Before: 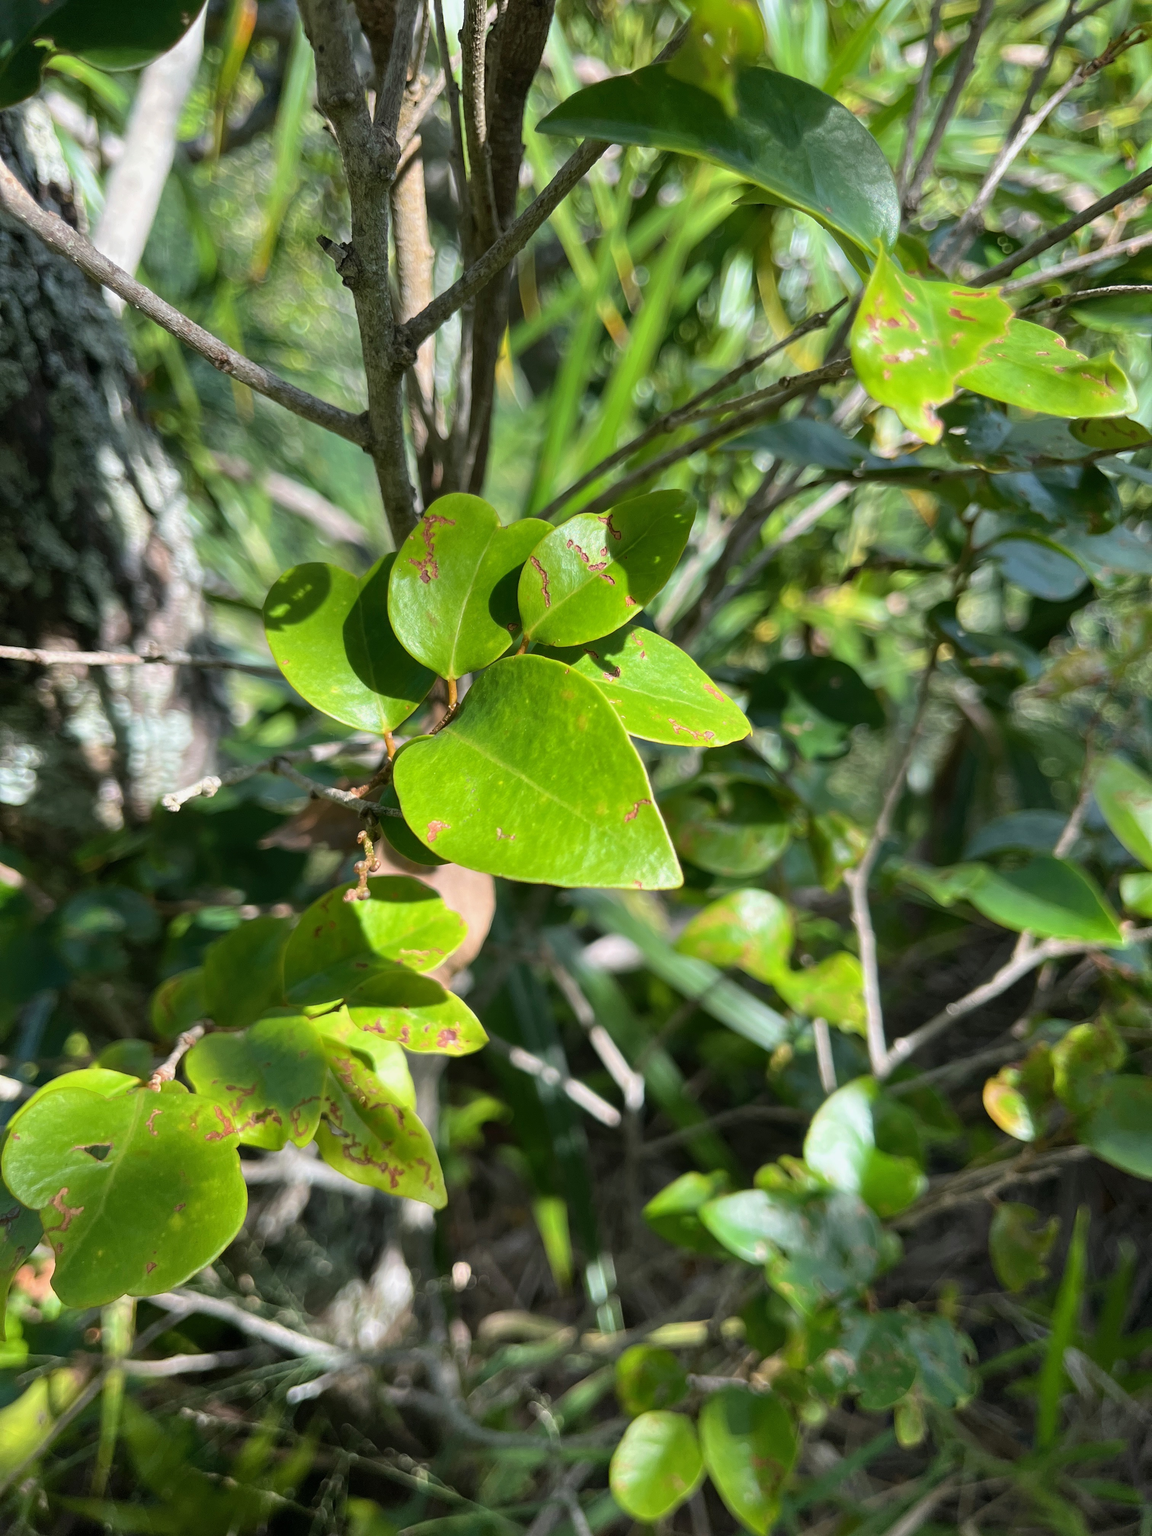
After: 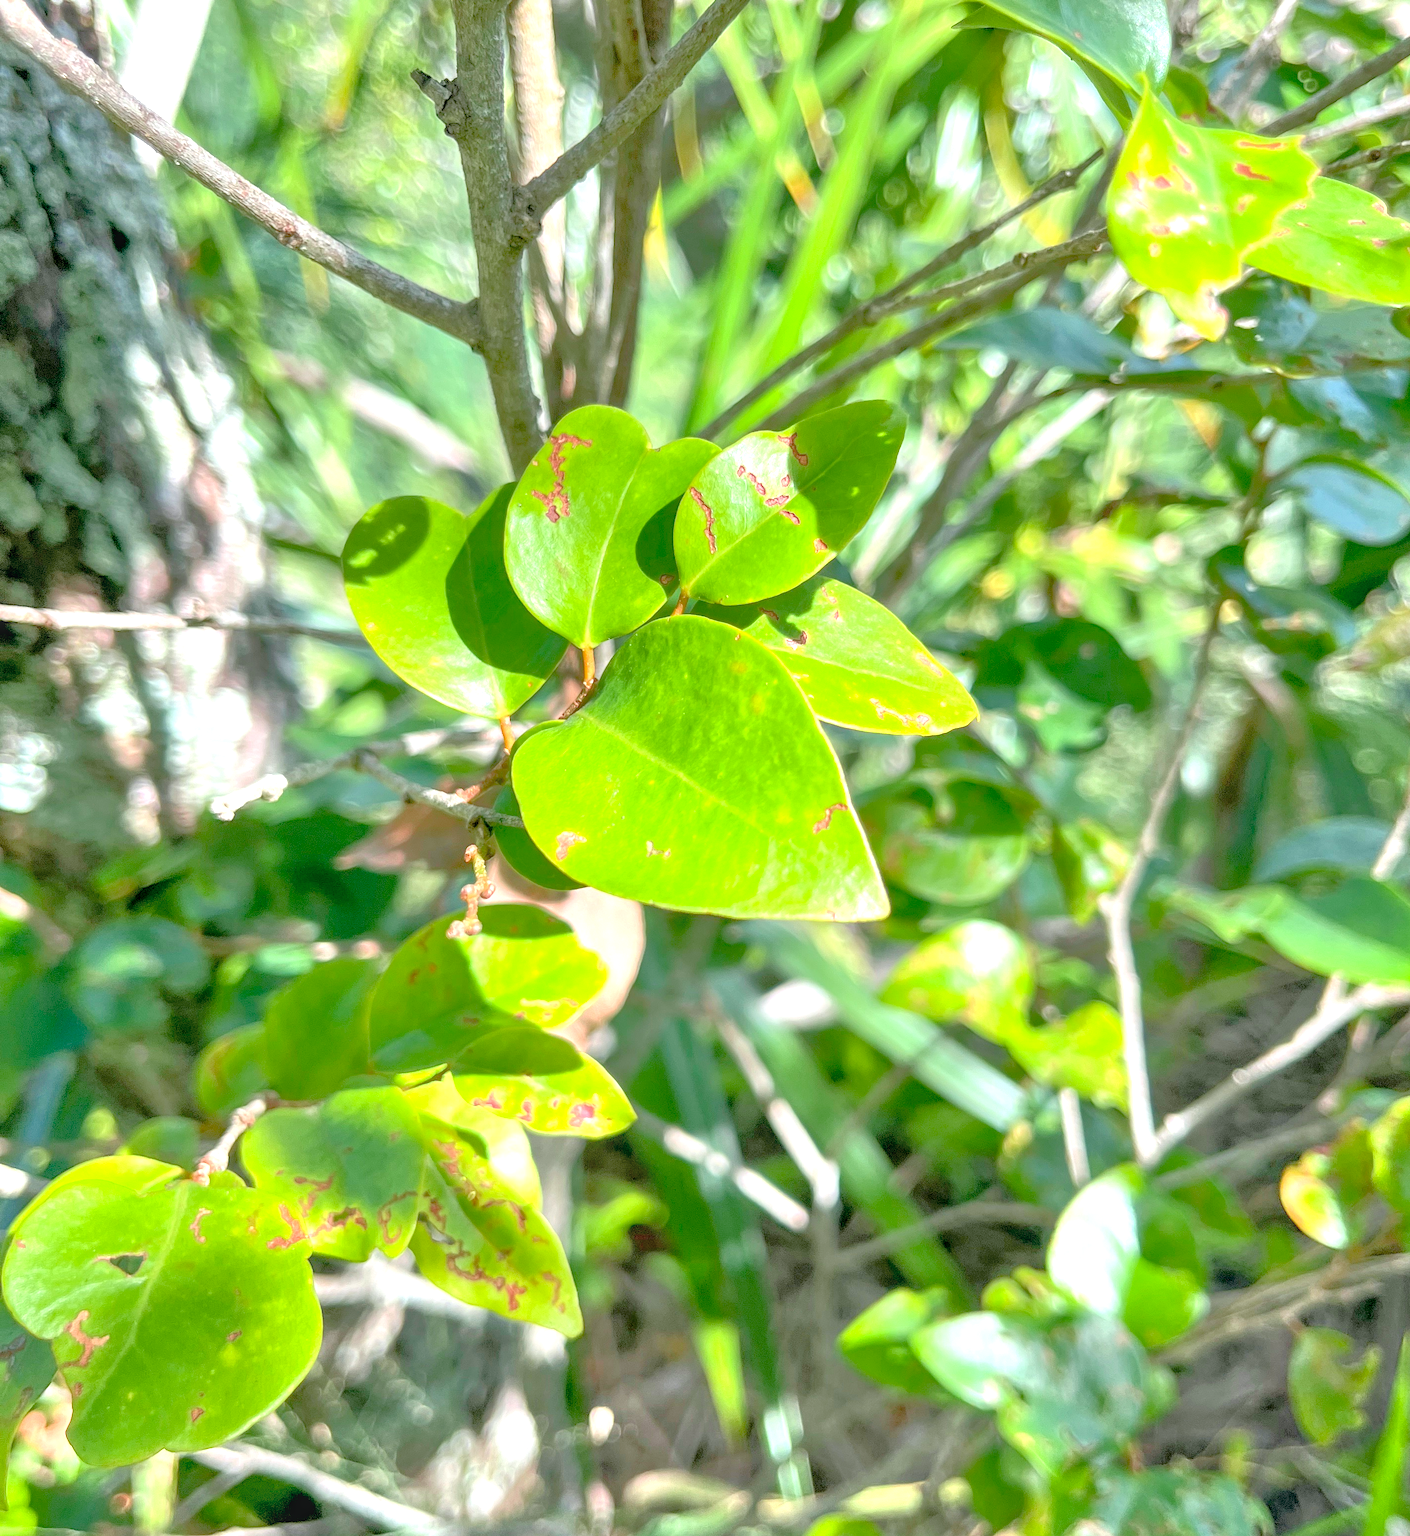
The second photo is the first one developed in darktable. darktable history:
tone equalizer: -8 EV 1.97 EV, -7 EV 1.96 EV, -6 EV 1.99 EV, -5 EV 1.99 EV, -4 EV 1.96 EV, -3 EV 1.49 EV, -2 EV 0.975 EV, -1 EV 0.474 EV
contrast brightness saturation: contrast -0.159, brightness 0.045, saturation -0.136
exposure: black level correction 0, exposure 1.098 EV, compensate highlight preservation false
crop and rotate: angle 0.075°, top 11.831%, right 5.836%, bottom 11.259%
local contrast: on, module defaults
tone curve: curves: ch0 [(0, 0) (0.126, 0.061) (0.362, 0.382) (0.498, 0.498) (0.706, 0.712) (1, 1)]; ch1 [(0, 0) (0.5, 0.497) (0.55, 0.578) (1, 1)]; ch2 [(0, 0) (0.44, 0.424) (0.489, 0.486) (0.537, 0.538) (1, 1)], color space Lab, independent channels, preserve colors none
